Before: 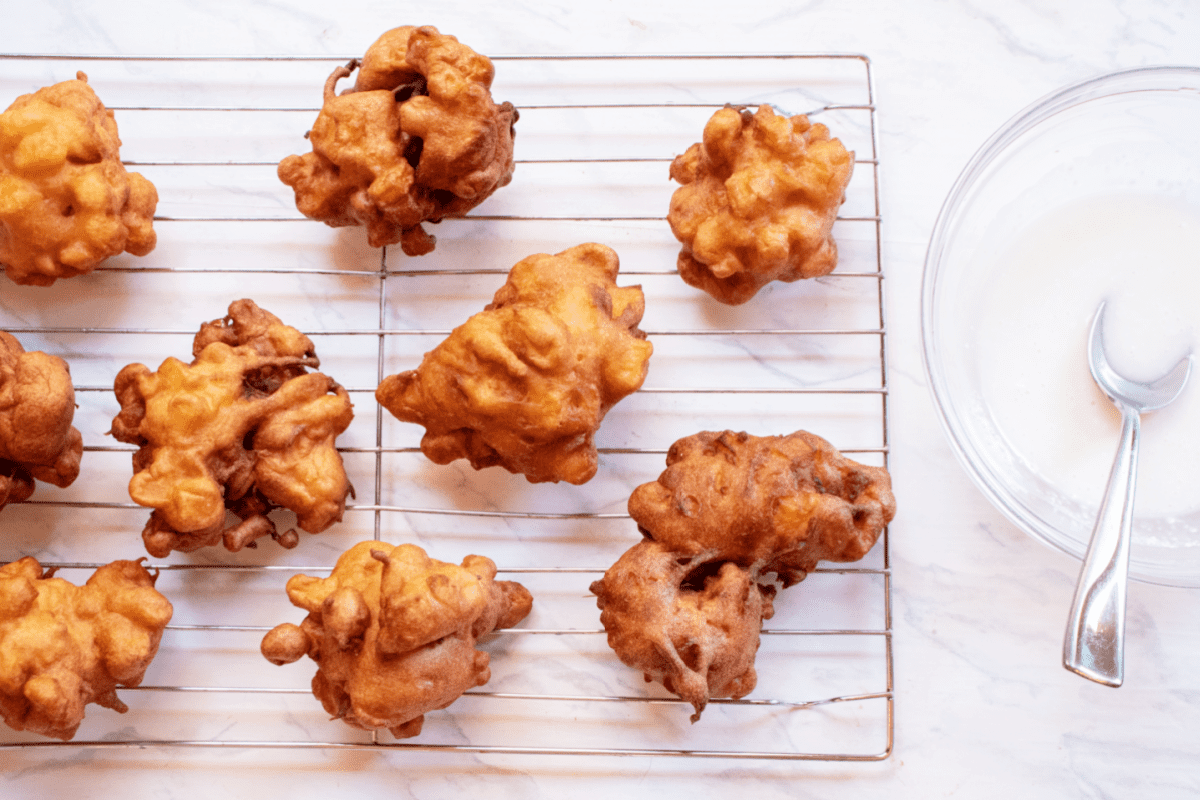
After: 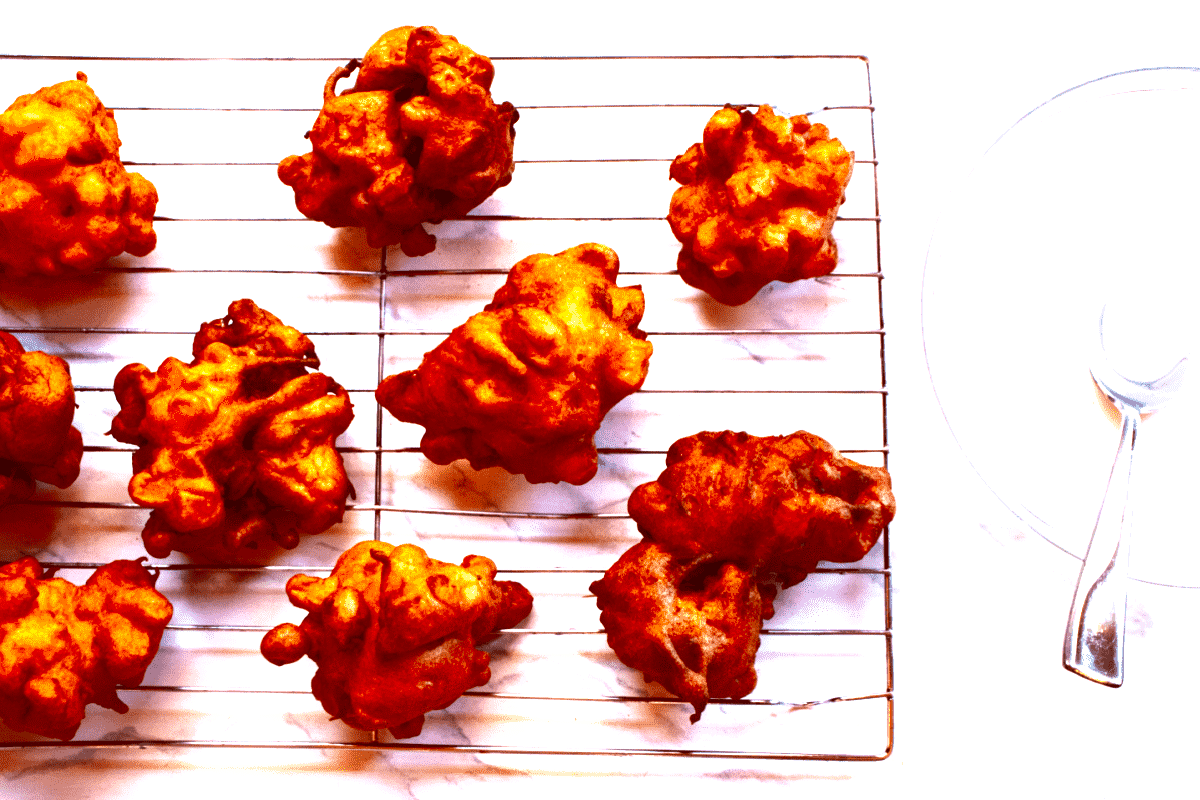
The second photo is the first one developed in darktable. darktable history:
contrast brightness saturation: brightness -0.983, saturation 0.988
exposure: exposure 0.666 EV, compensate highlight preservation false
